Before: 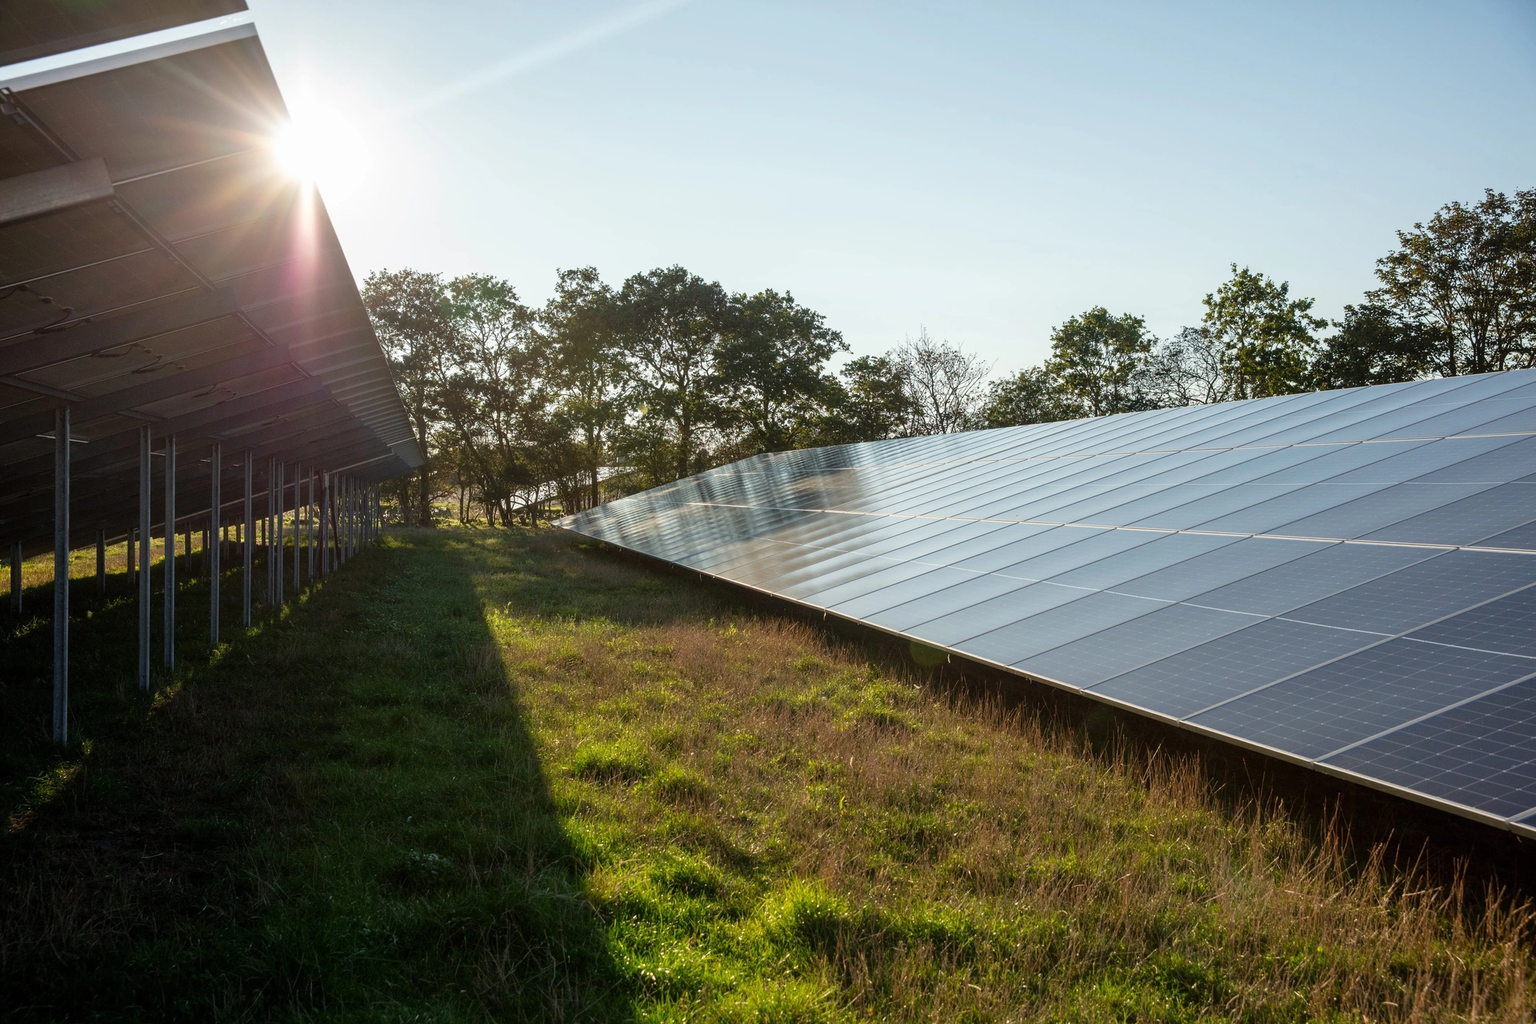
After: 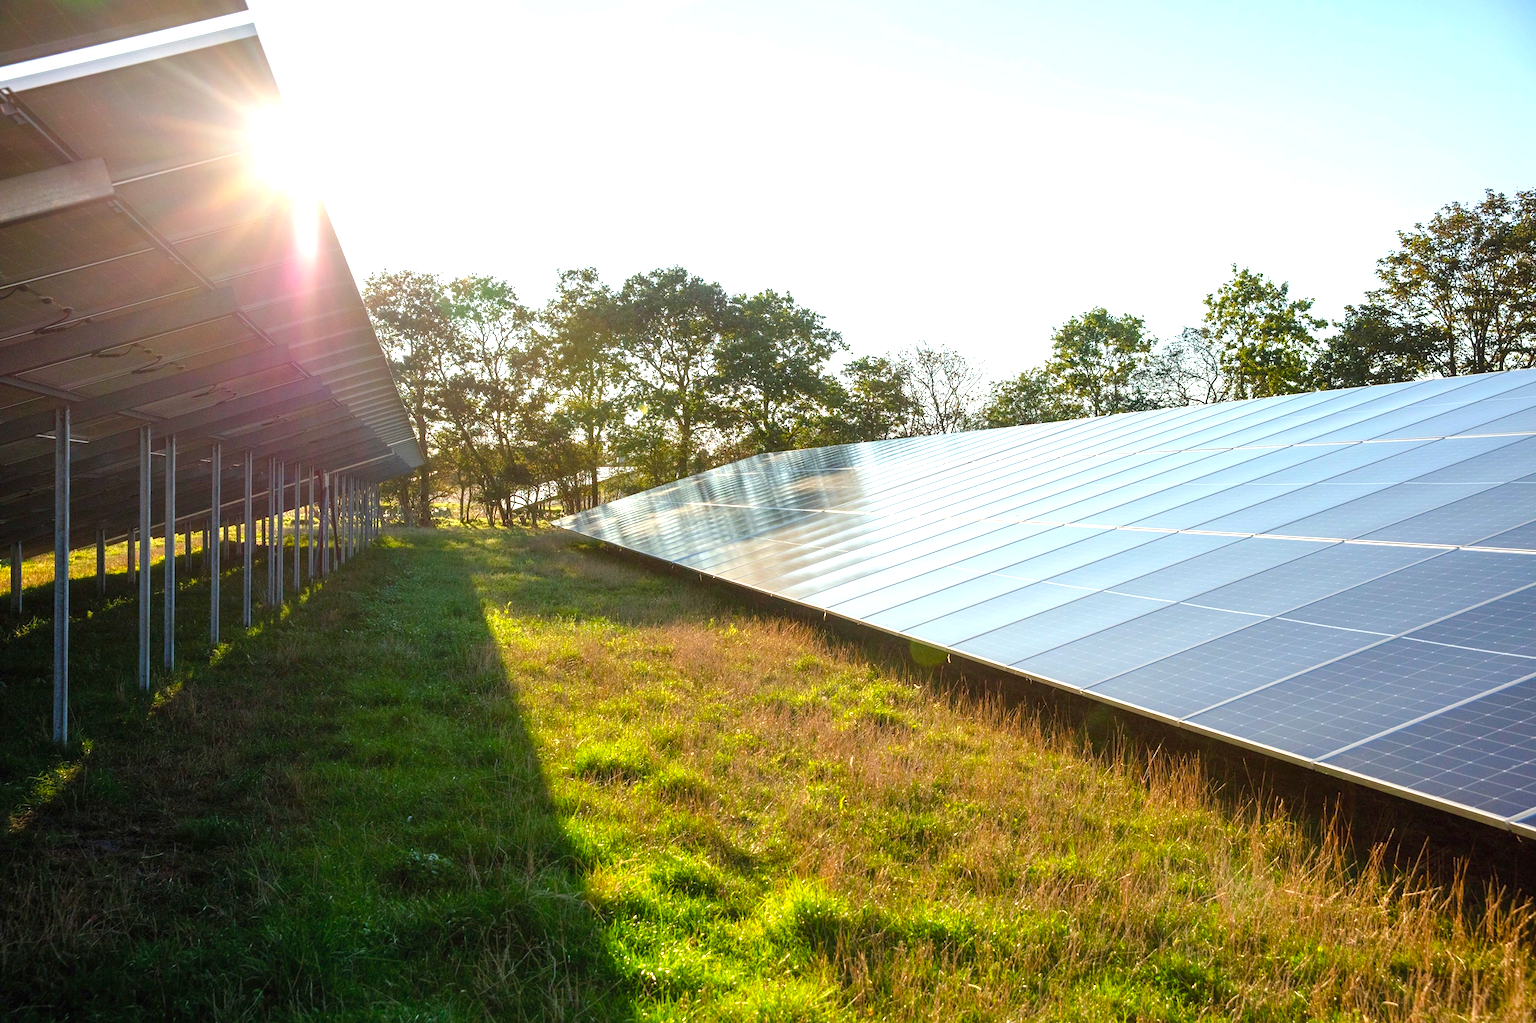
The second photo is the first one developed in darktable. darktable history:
color balance rgb: linear chroma grading › shadows 31.775%, linear chroma grading › global chroma -1.342%, linear chroma grading › mid-tones 4.103%, perceptual saturation grading › global saturation 0.44%
exposure: black level correction 0, exposure 1 EV, compensate highlight preservation false
contrast brightness saturation: brightness 0.086, saturation 0.194
